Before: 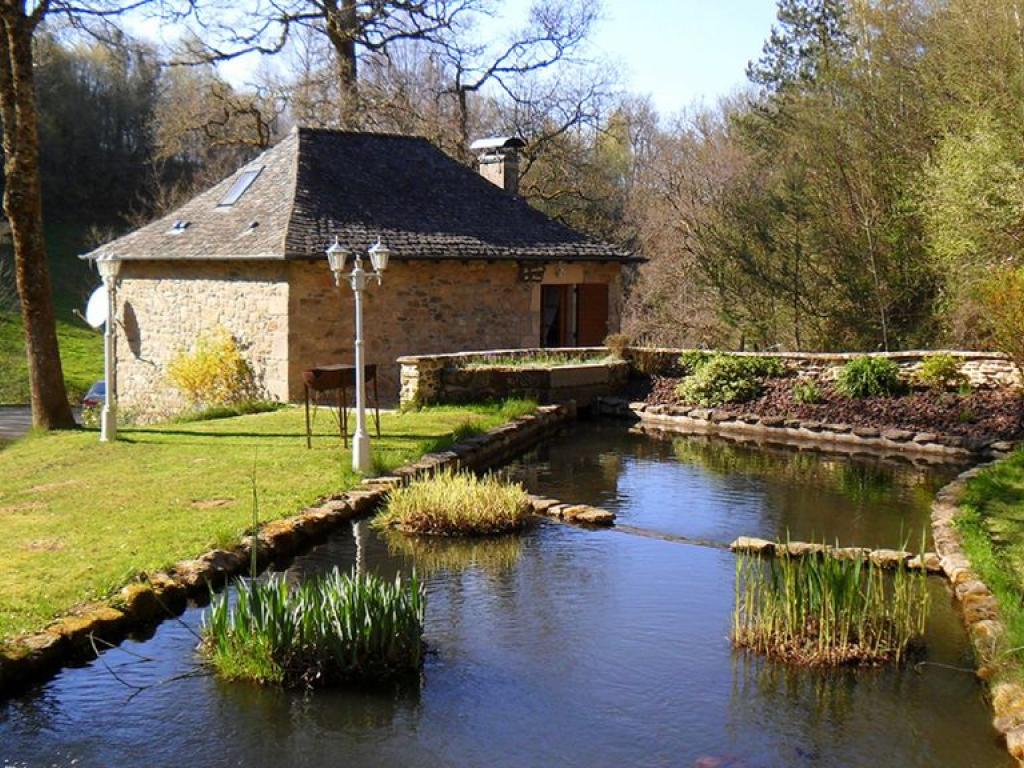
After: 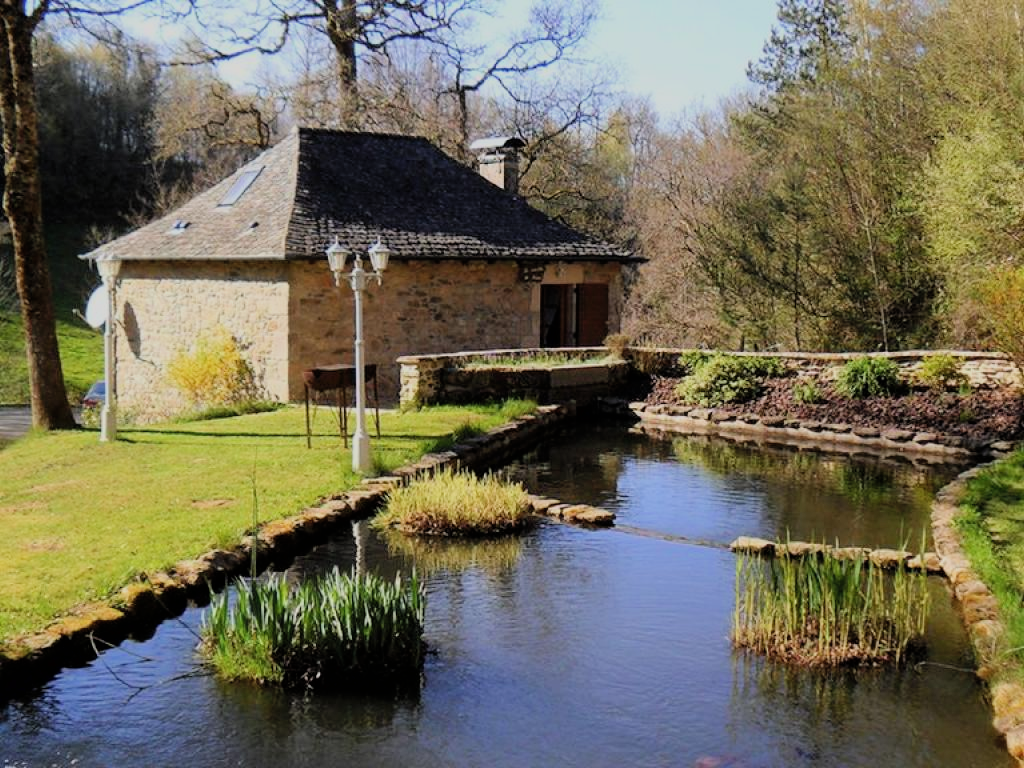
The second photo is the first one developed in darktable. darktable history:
contrast brightness saturation: contrast 0.048, brightness 0.057, saturation 0.007
filmic rgb: black relative exposure -7.37 EV, white relative exposure 5.09 EV, hardness 3.19, color science v6 (2022)
tone equalizer: edges refinement/feathering 500, mask exposure compensation -1.57 EV, preserve details no
